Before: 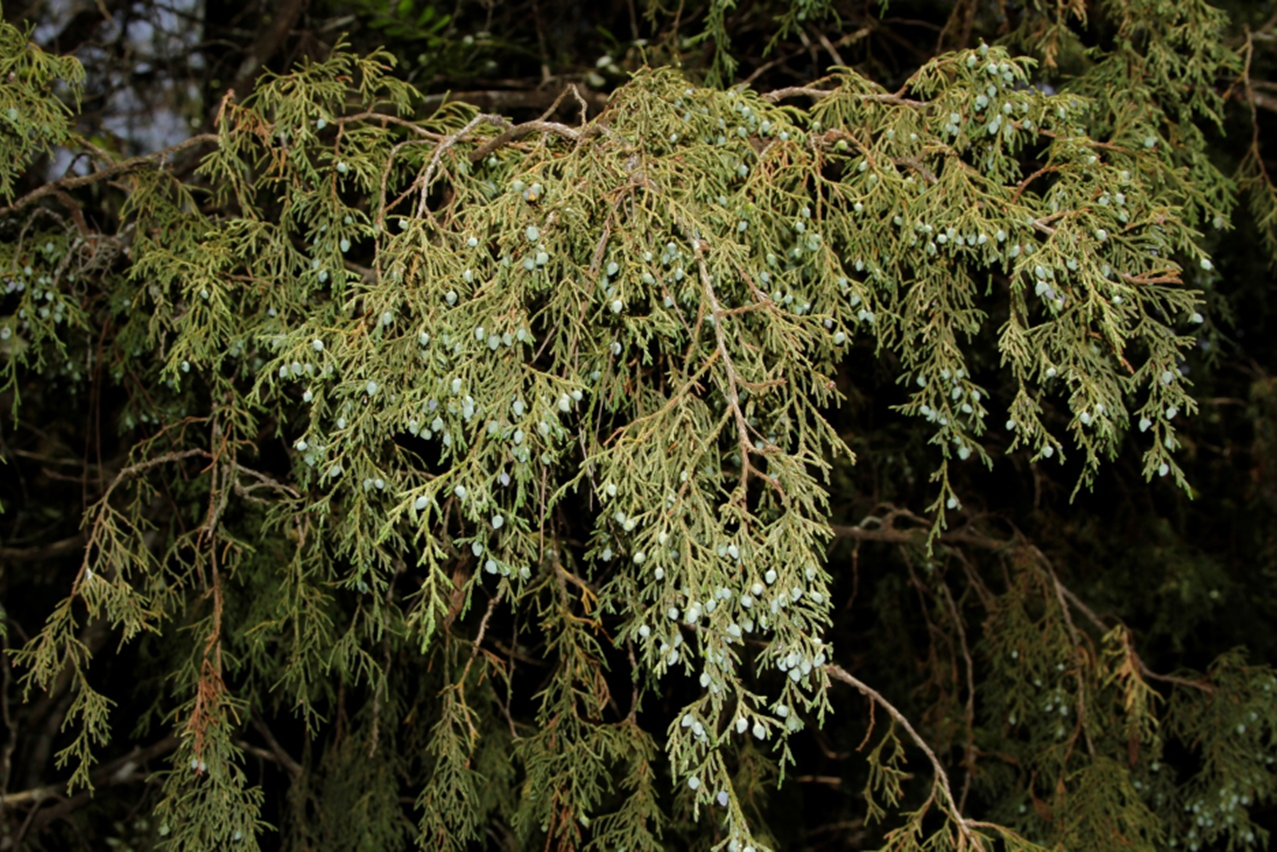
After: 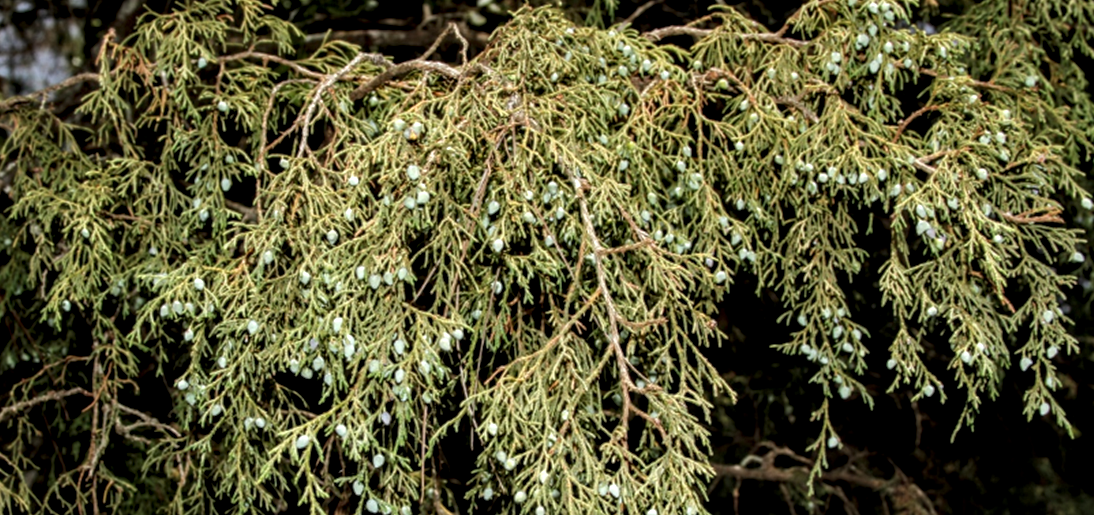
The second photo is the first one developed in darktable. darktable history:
crop and rotate: left 9.345%, top 7.22%, right 4.982%, bottom 32.331%
local contrast: highlights 79%, shadows 56%, detail 175%, midtone range 0.428
